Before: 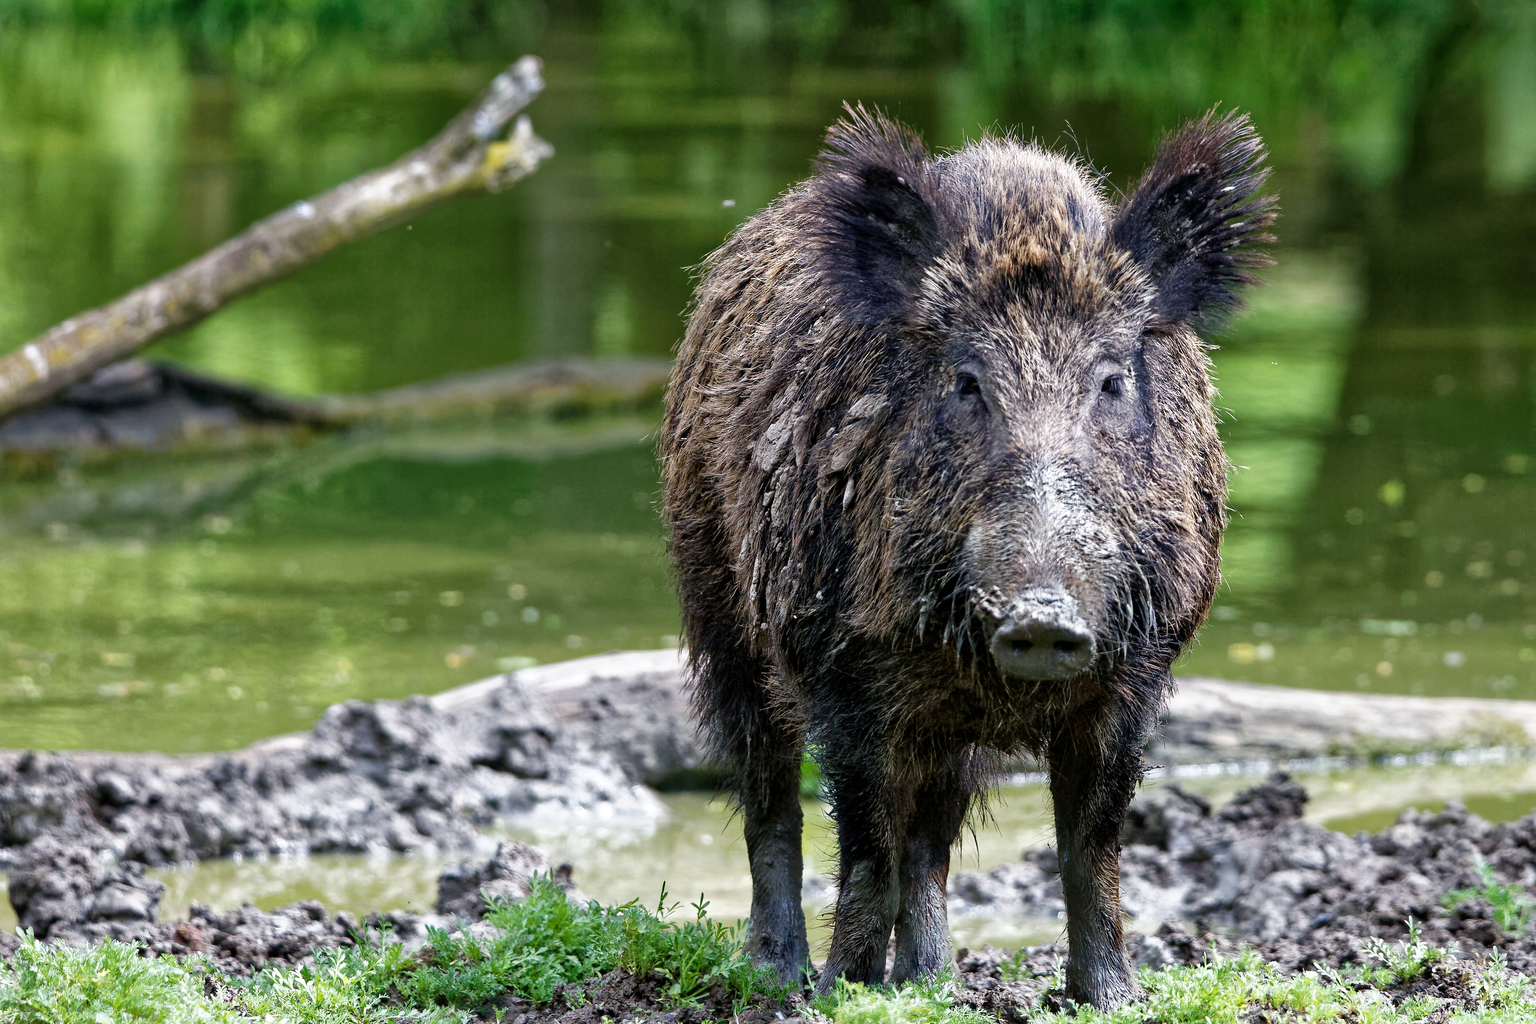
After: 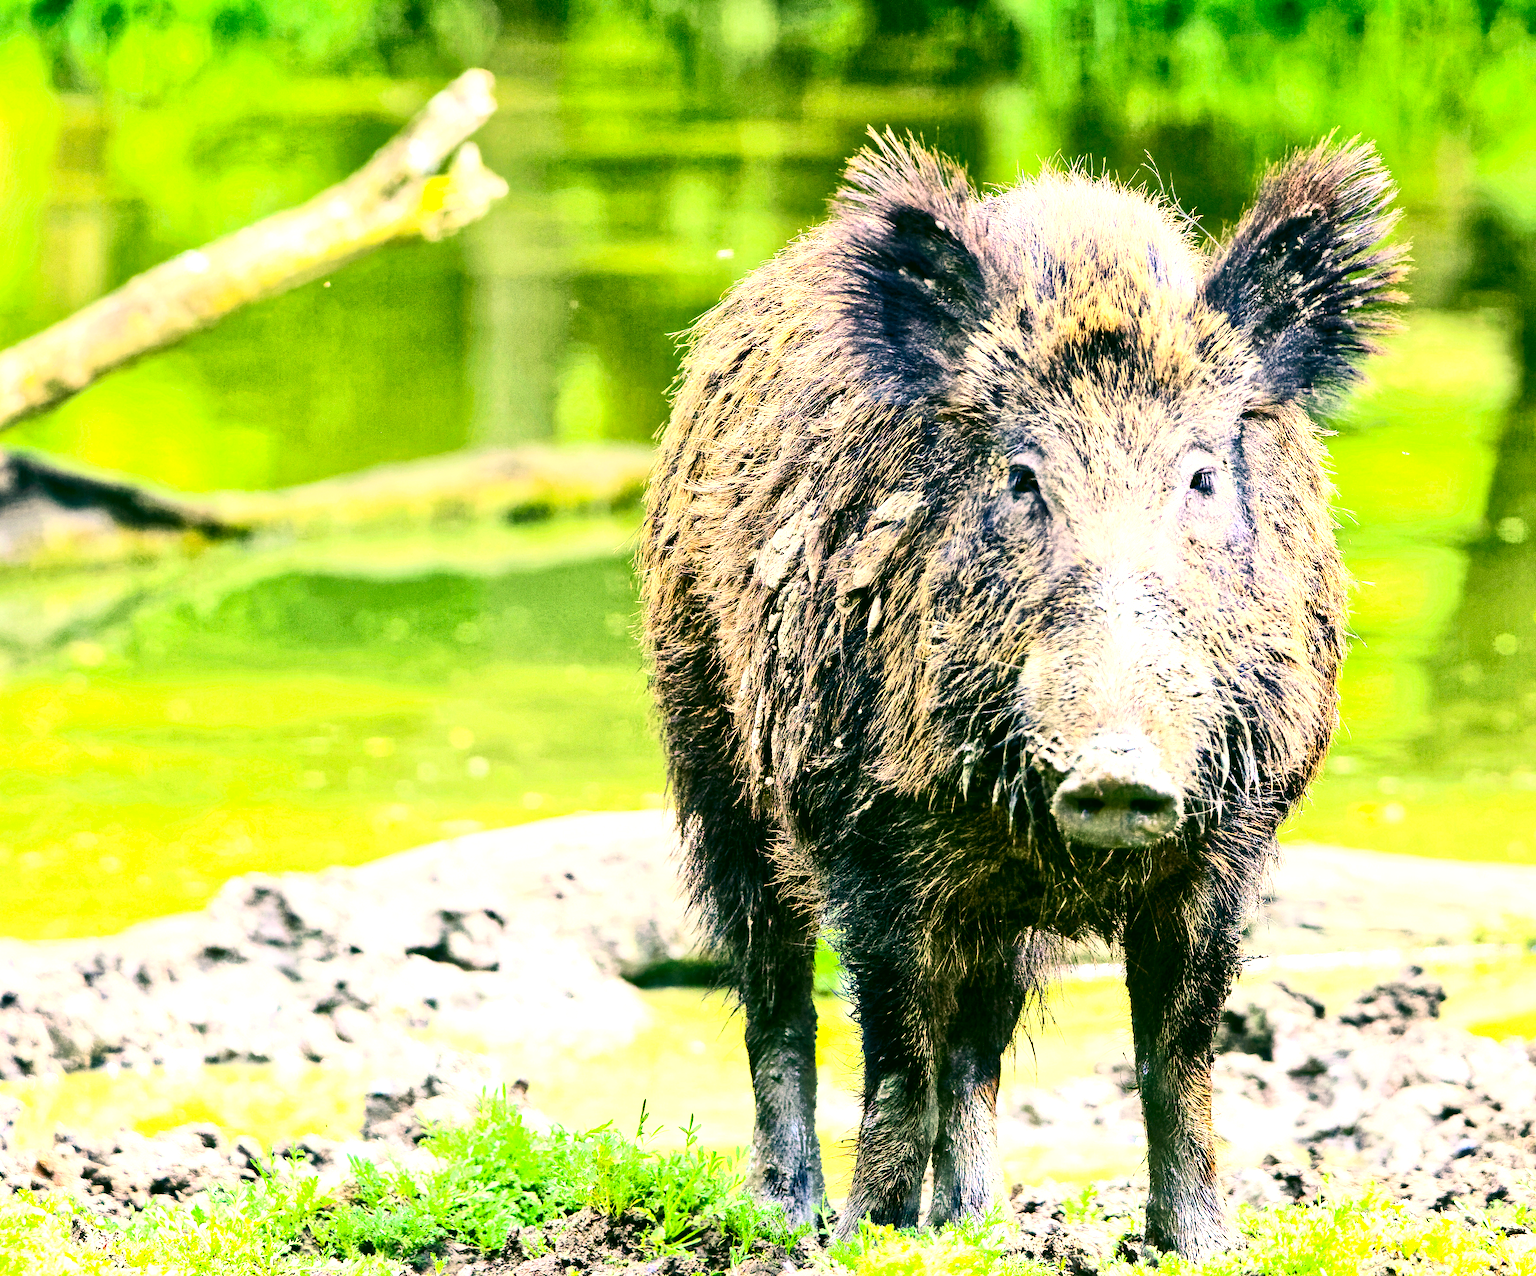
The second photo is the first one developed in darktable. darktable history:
crop and rotate: left 9.597%, right 10.195%
color correction: highlights a* 5.3, highlights b* 24.26, shadows a* -15.58, shadows b* 4.02
exposure: exposure 2 EV, compensate exposure bias true, compensate highlight preservation false
contrast brightness saturation: contrast 0.4, brightness 0.1, saturation 0.21
